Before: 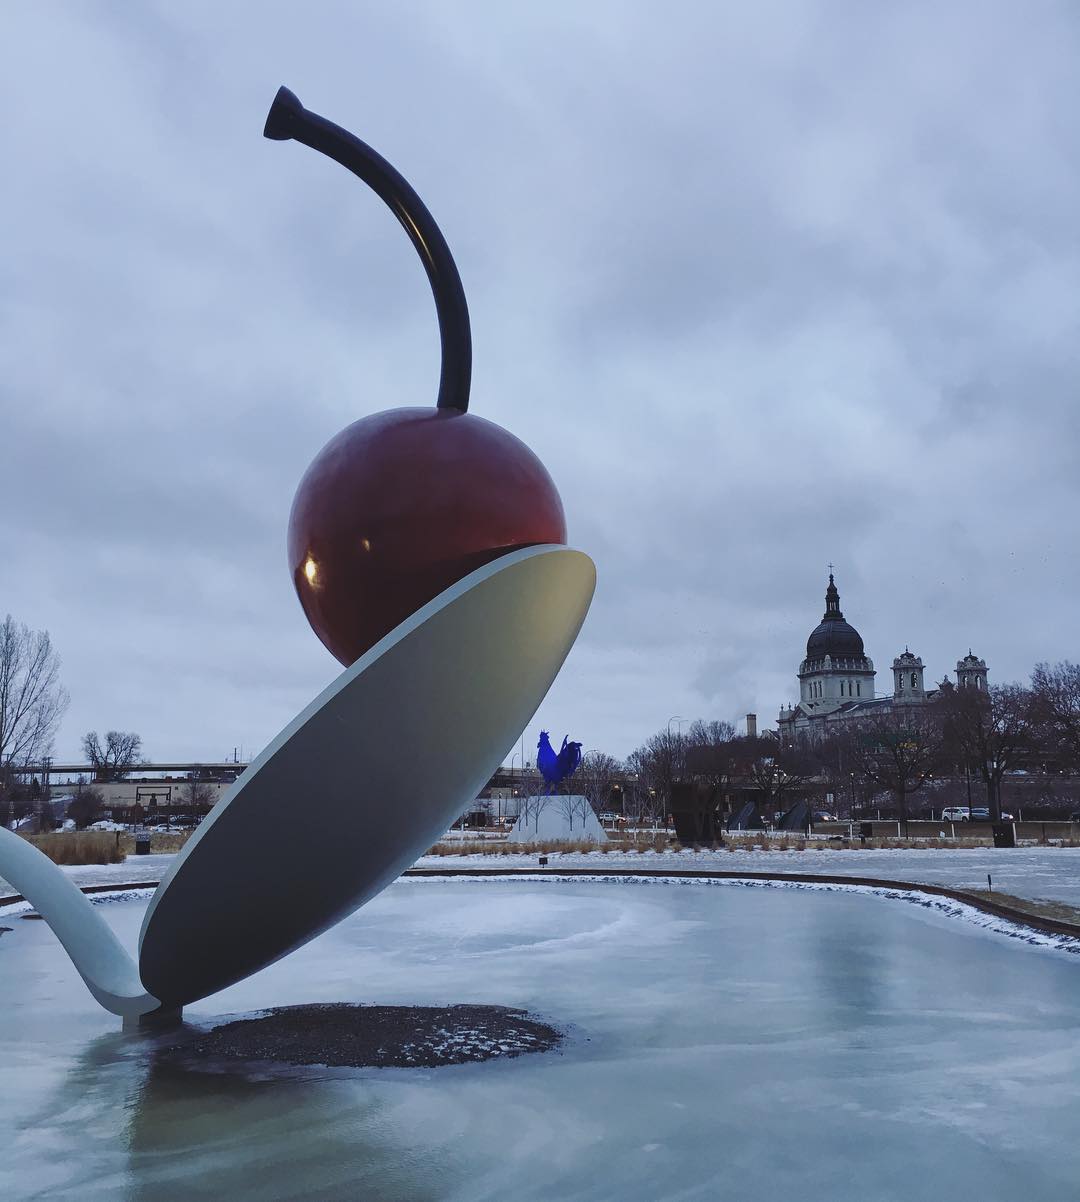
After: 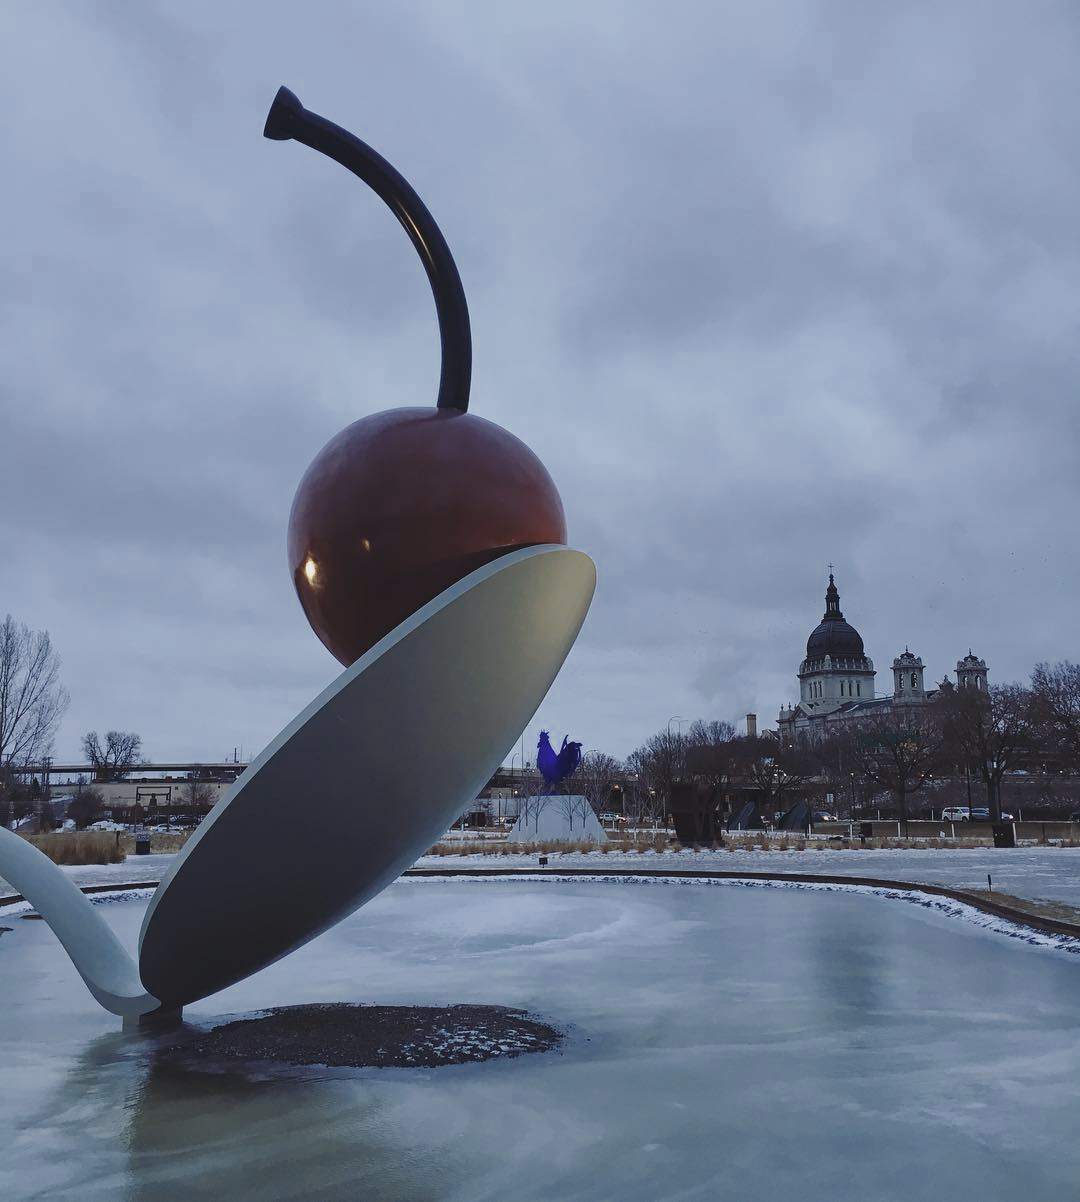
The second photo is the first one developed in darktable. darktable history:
color zones: curves: ch0 [(0, 0.5) (0.125, 0.4) (0.25, 0.5) (0.375, 0.4) (0.5, 0.4) (0.625, 0.35) (0.75, 0.35) (0.875, 0.5)]; ch1 [(0, 0.35) (0.125, 0.45) (0.25, 0.35) (0.375, 0.35) (0.5, 0.35) (0.625, 0.35) (0.75, 0.45) (0.875, 0.35)]; ch2 [(0, 0.6) (0.125, 0.5) (0.25, 0.5) (0.375, 0.6) (0.5, 0.6) (0.625, 0.5) (0.75, 0.5) (0.875, 0.5)]
color balance: on, module defaults
exposure: compensate highlight preservation false
